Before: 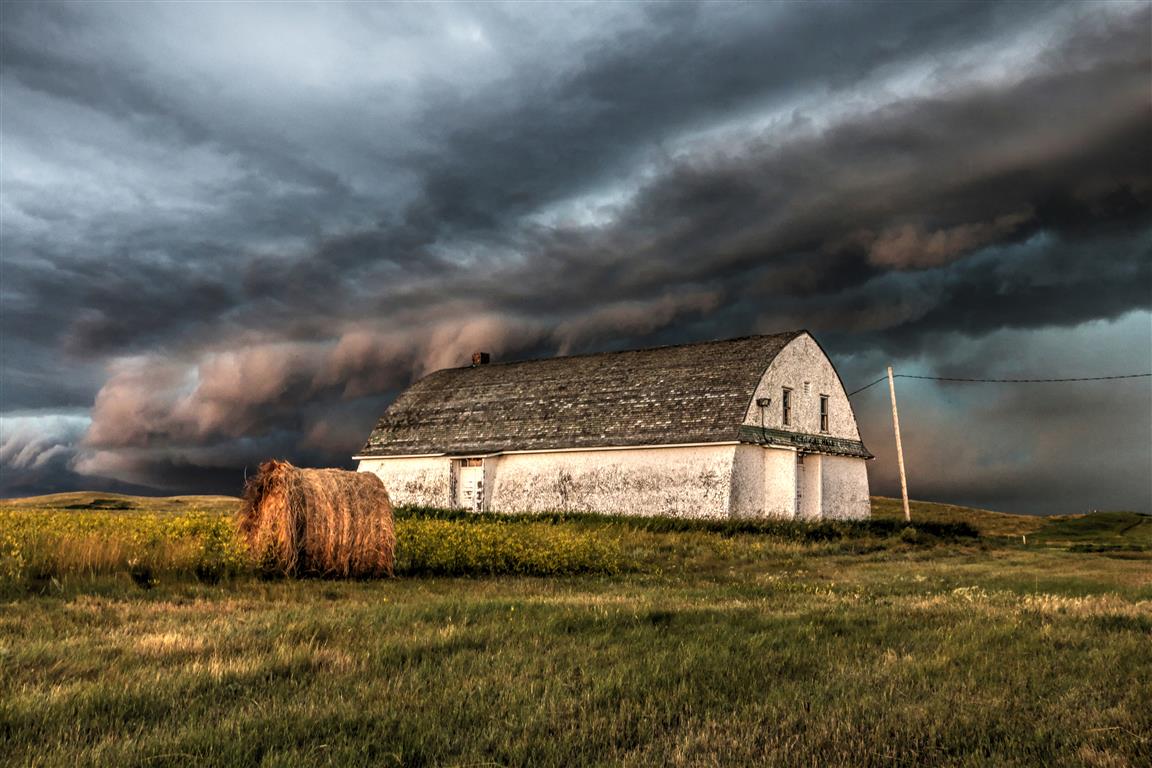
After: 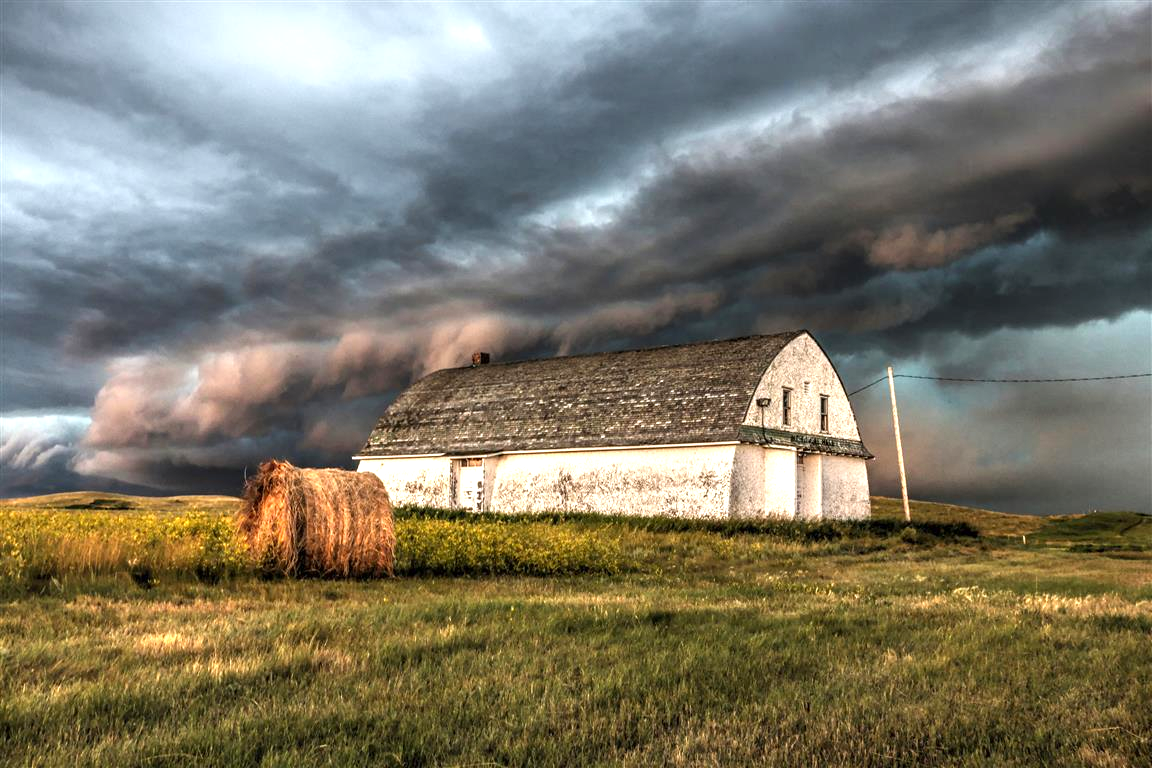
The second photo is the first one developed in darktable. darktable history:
exposure: exposure 0.732 EV, compensate highlight preservation false
